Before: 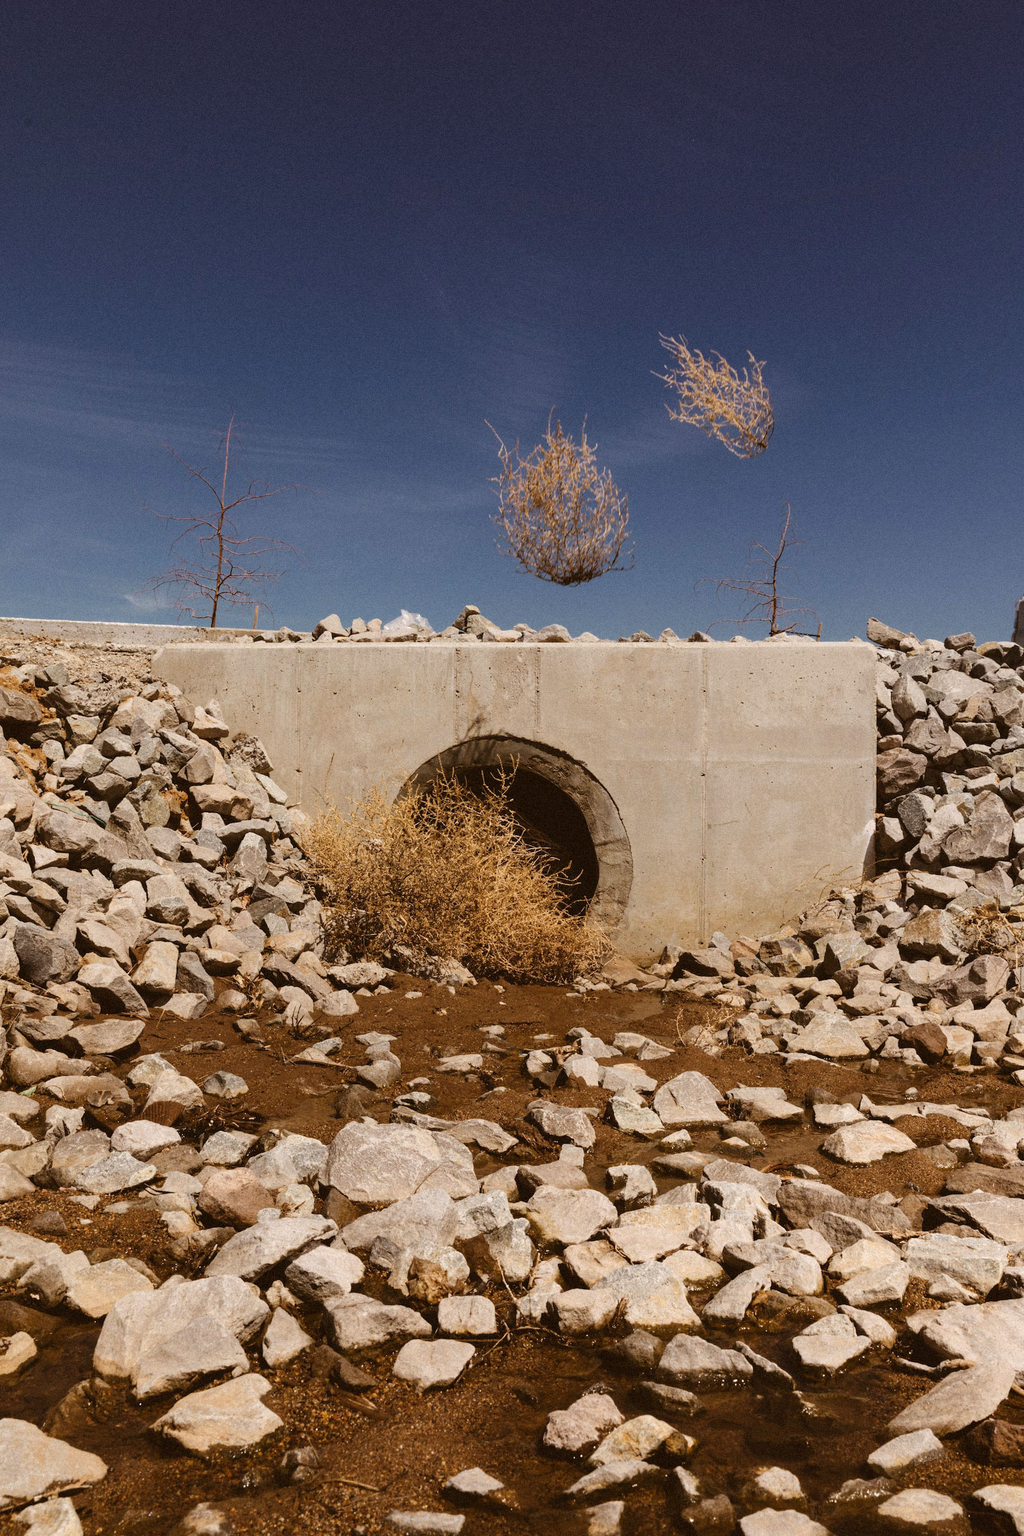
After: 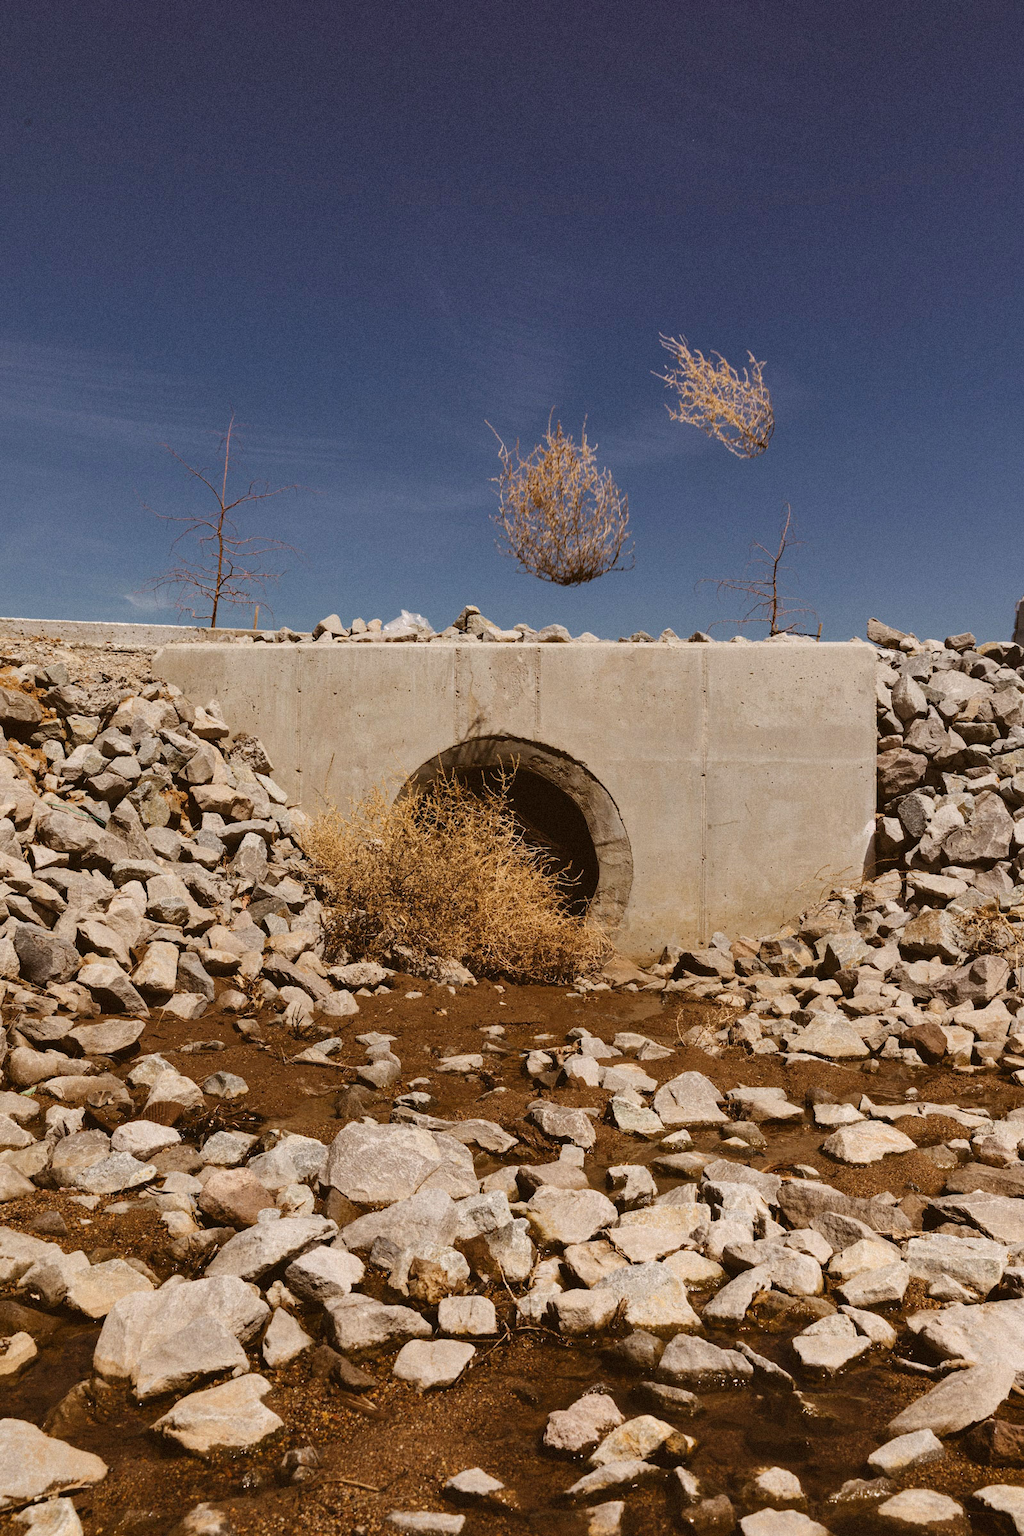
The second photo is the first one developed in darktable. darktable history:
shadows and highlights: shadows 43.4, white point adjustment -1.44, soften with gaussian
